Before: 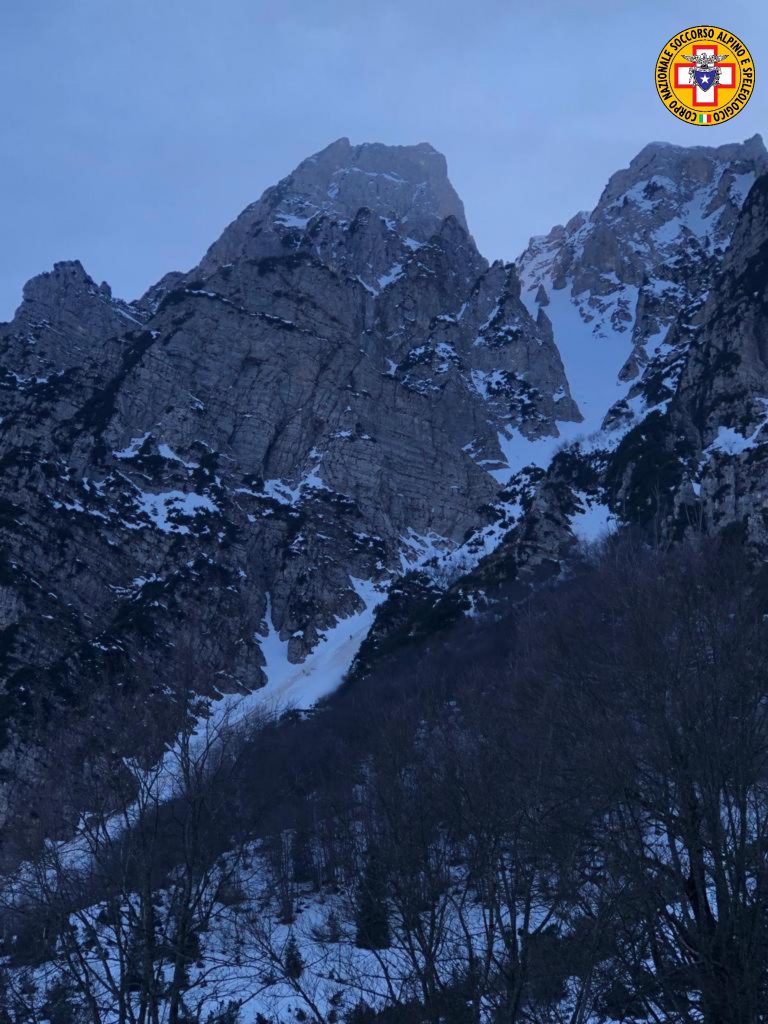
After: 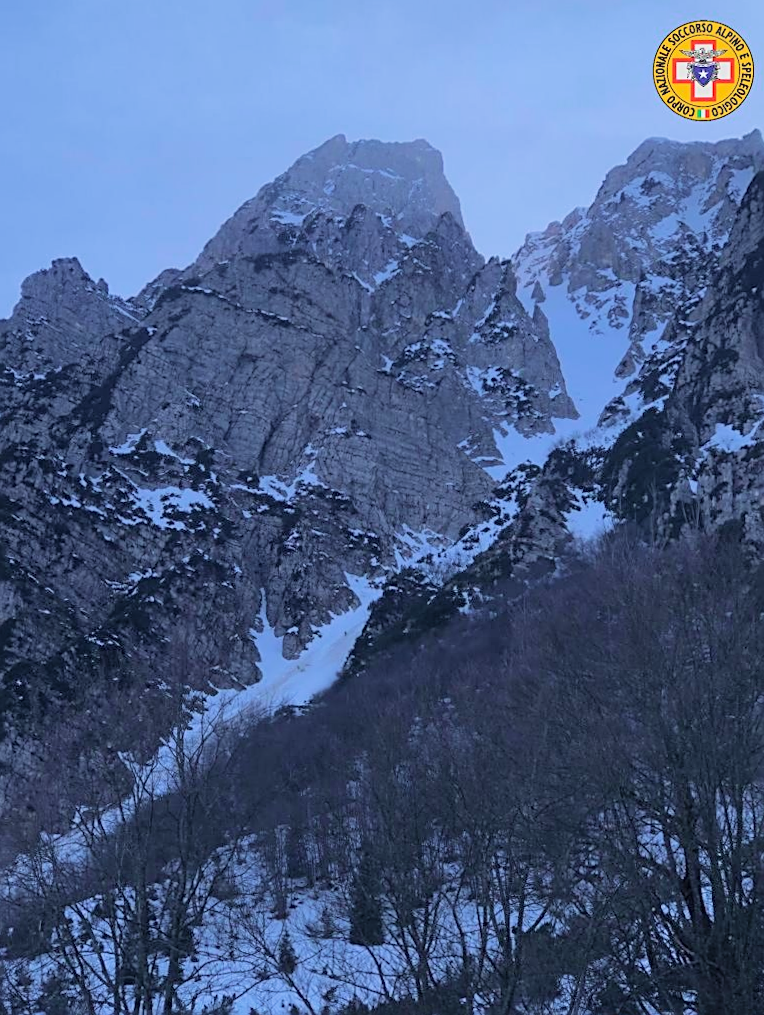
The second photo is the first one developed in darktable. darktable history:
rotate and perspective: rotation 0.192°, lens shift (horizontal) -0.015, crop left 0.005, crop right 0.996, crop top 0.006, crop bottom 0.99
sharpen: on, module defaults
global tonemap: drago (0.7, 100)
velvia: on, module defaults
